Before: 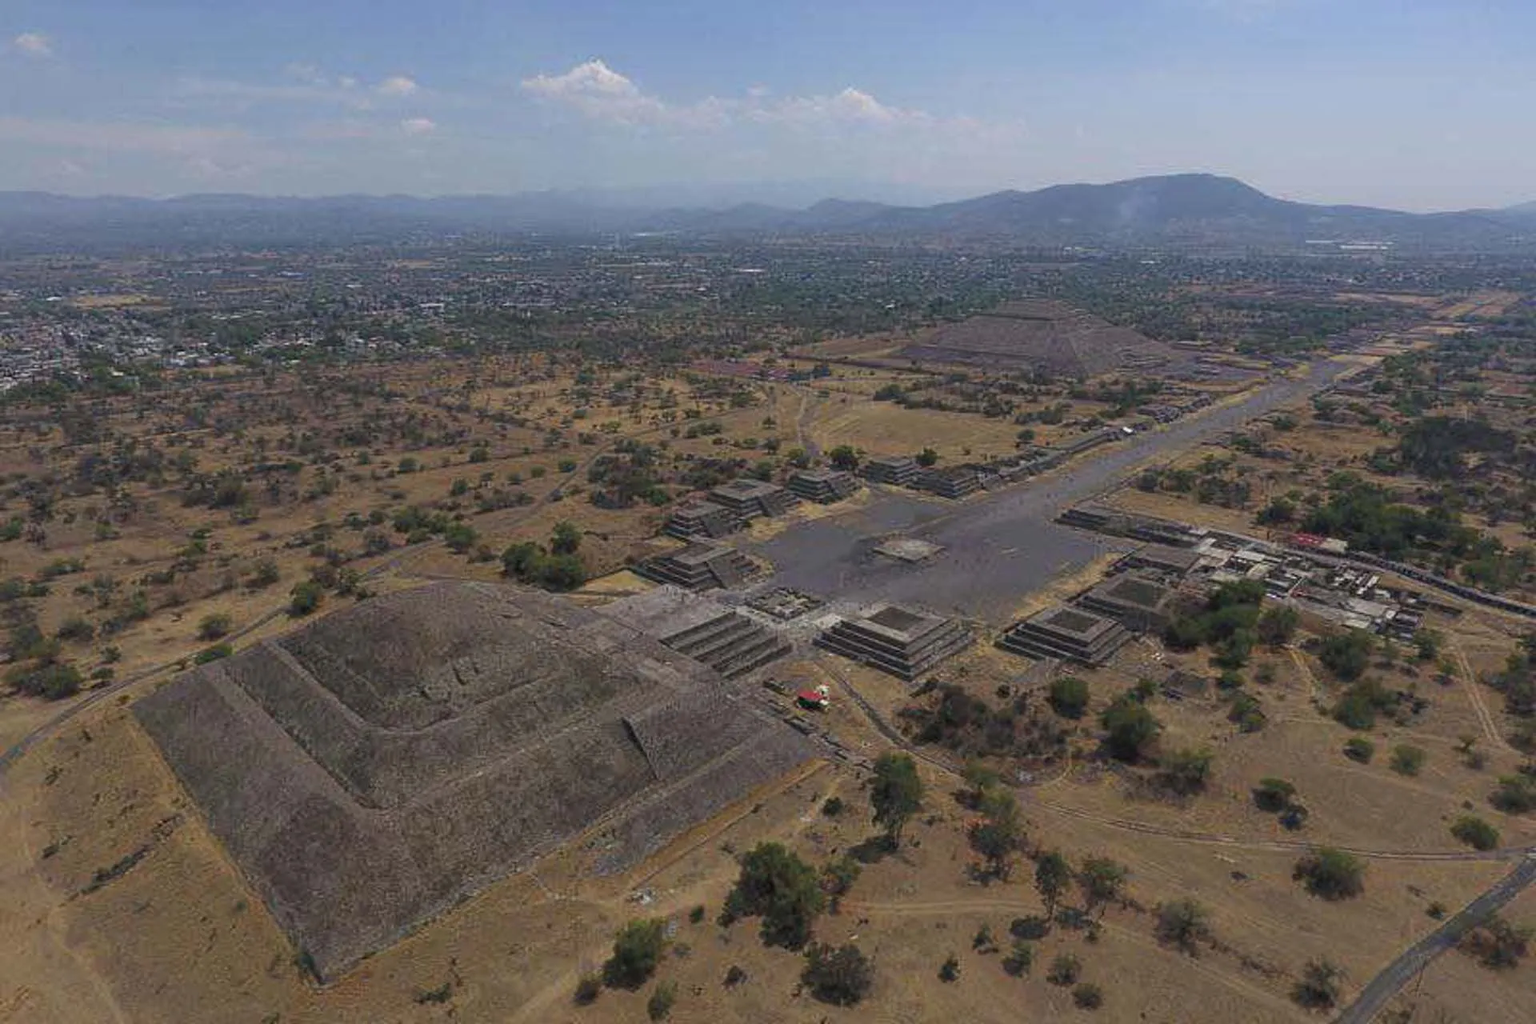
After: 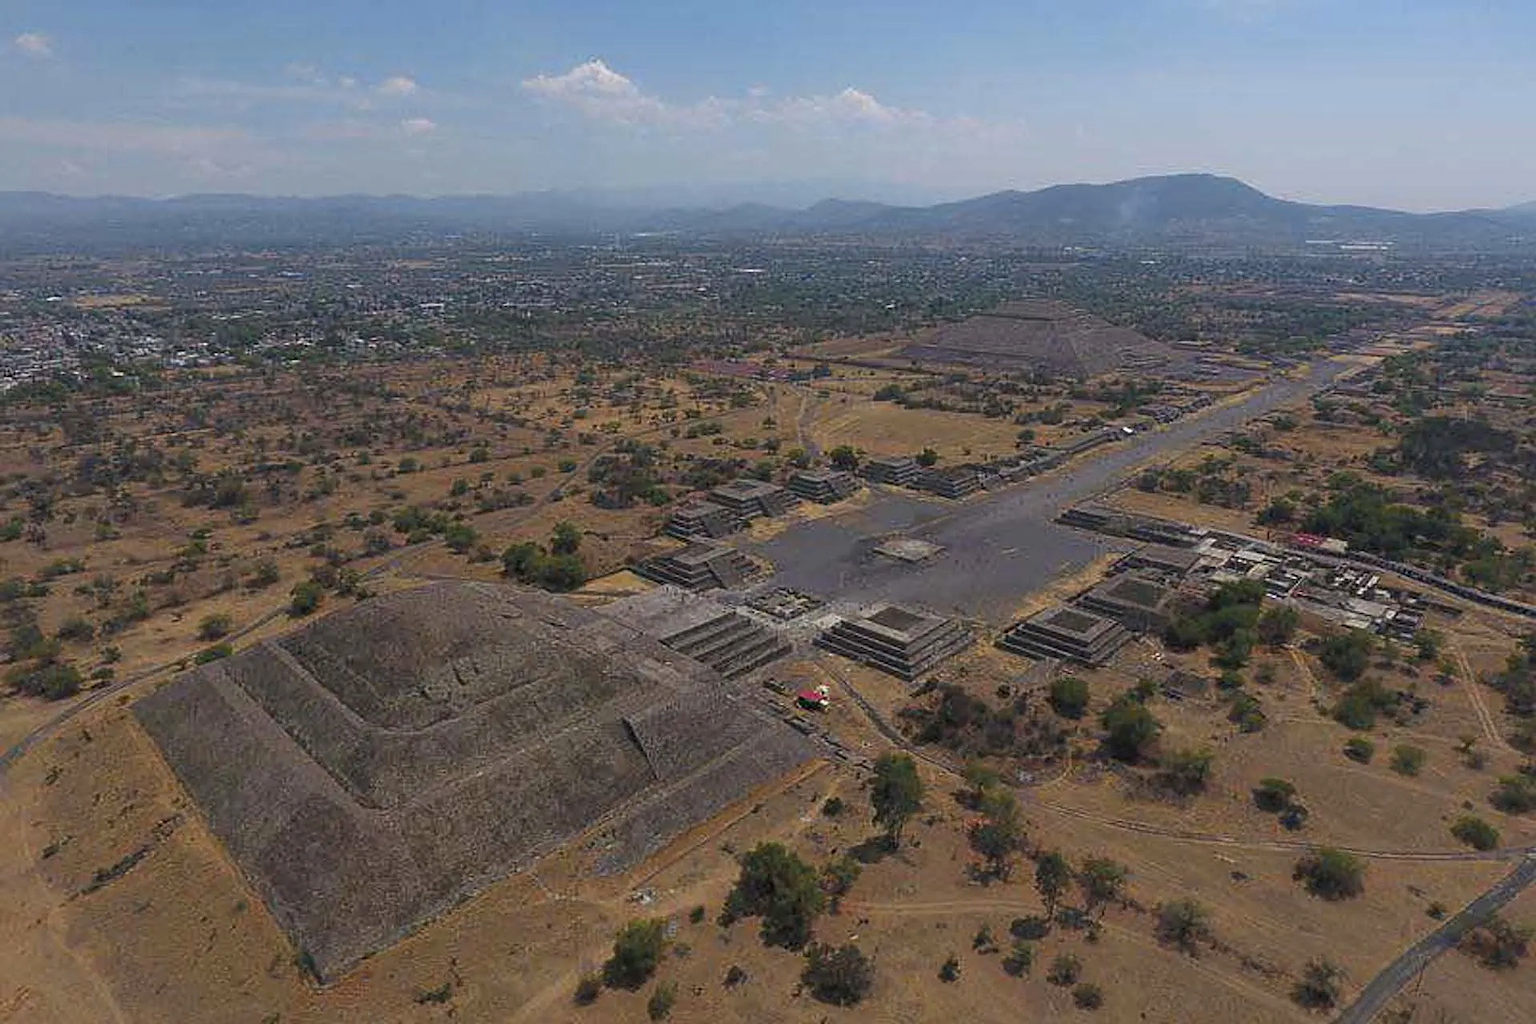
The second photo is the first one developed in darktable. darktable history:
sharpen: on, module defaults
color zones: curves: ch1 [(0.235, 0.558) (0.75, 0.5)]; ch2 [(0.25, 0.462) (0.749, 0.457)], mix 25.94%
